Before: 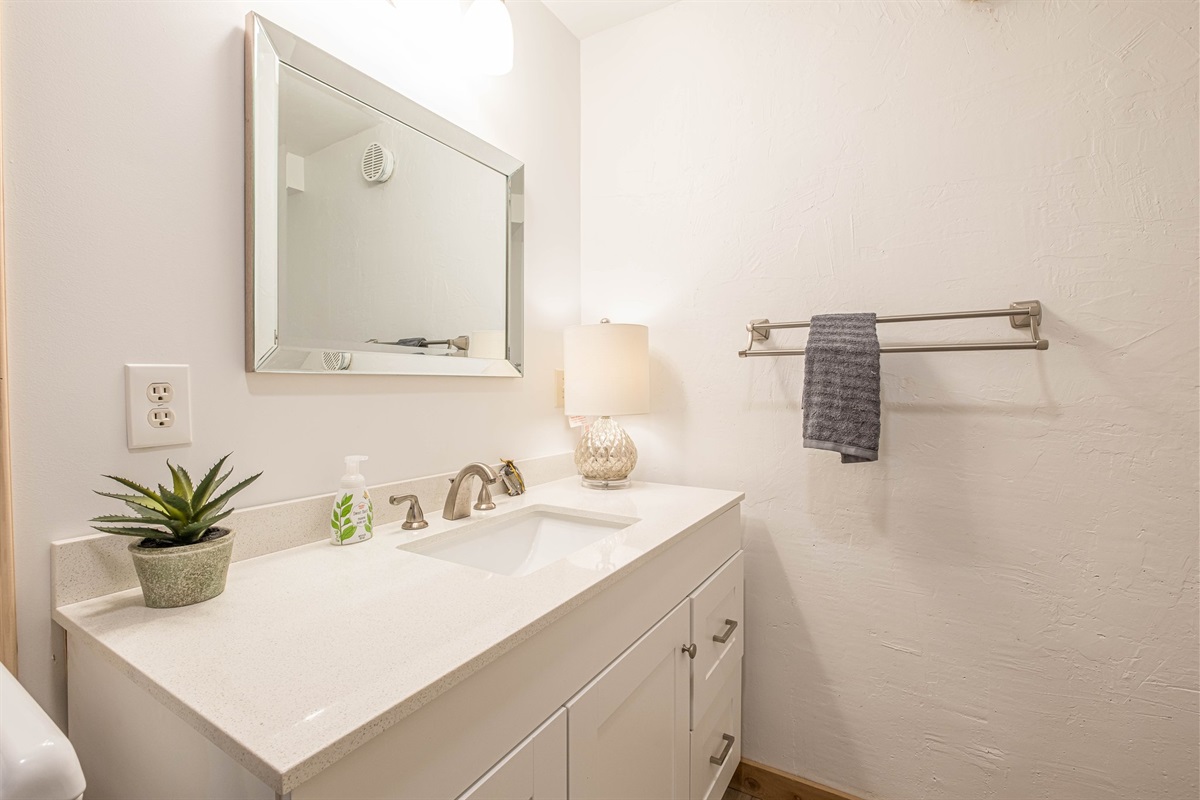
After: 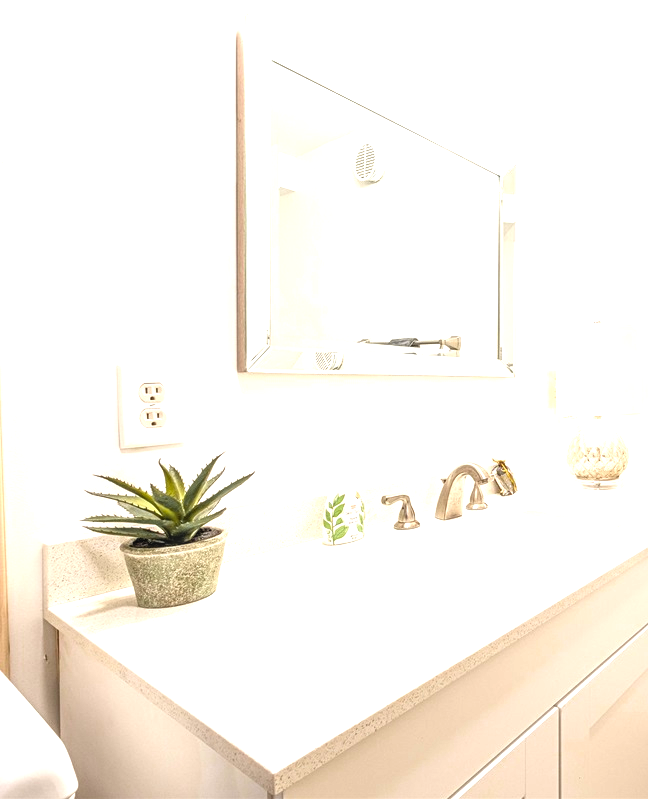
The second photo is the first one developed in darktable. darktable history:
local contrast: on, module defaults
crop: left 0.744%, right 45.214%, bottom 0.089%
exposure: exposure 1 EV, compensate highlight preservation false
color zones: curves: ch0 [(0.004, 0.388) (0.125, 0.392) (0.25, 0.404) (0.375, 0.5) (0.5, 0.5) (0.625, 0.5) (0.75, 0.5) (0.875, 0.5)]; ch1 [(0, 0.5) (0.125, 0.5) (0.25, 0.5) (0.375, 0.124) (0.524, 0.124) (0.645, 0.128) (0.789, 0.132) (0.914, 0.096) (0.998, 0.068)]
tone equalizer: -8 EV -0.402 EV, -7 EV -0.412 EV, -6 EV -0.369 EV, -5 EV -0.245 EV, -3 EV 0.206 EV, -2 EV 0.32 EV, -1 EV 0.38 EV, +0 EV 0.439 EV
